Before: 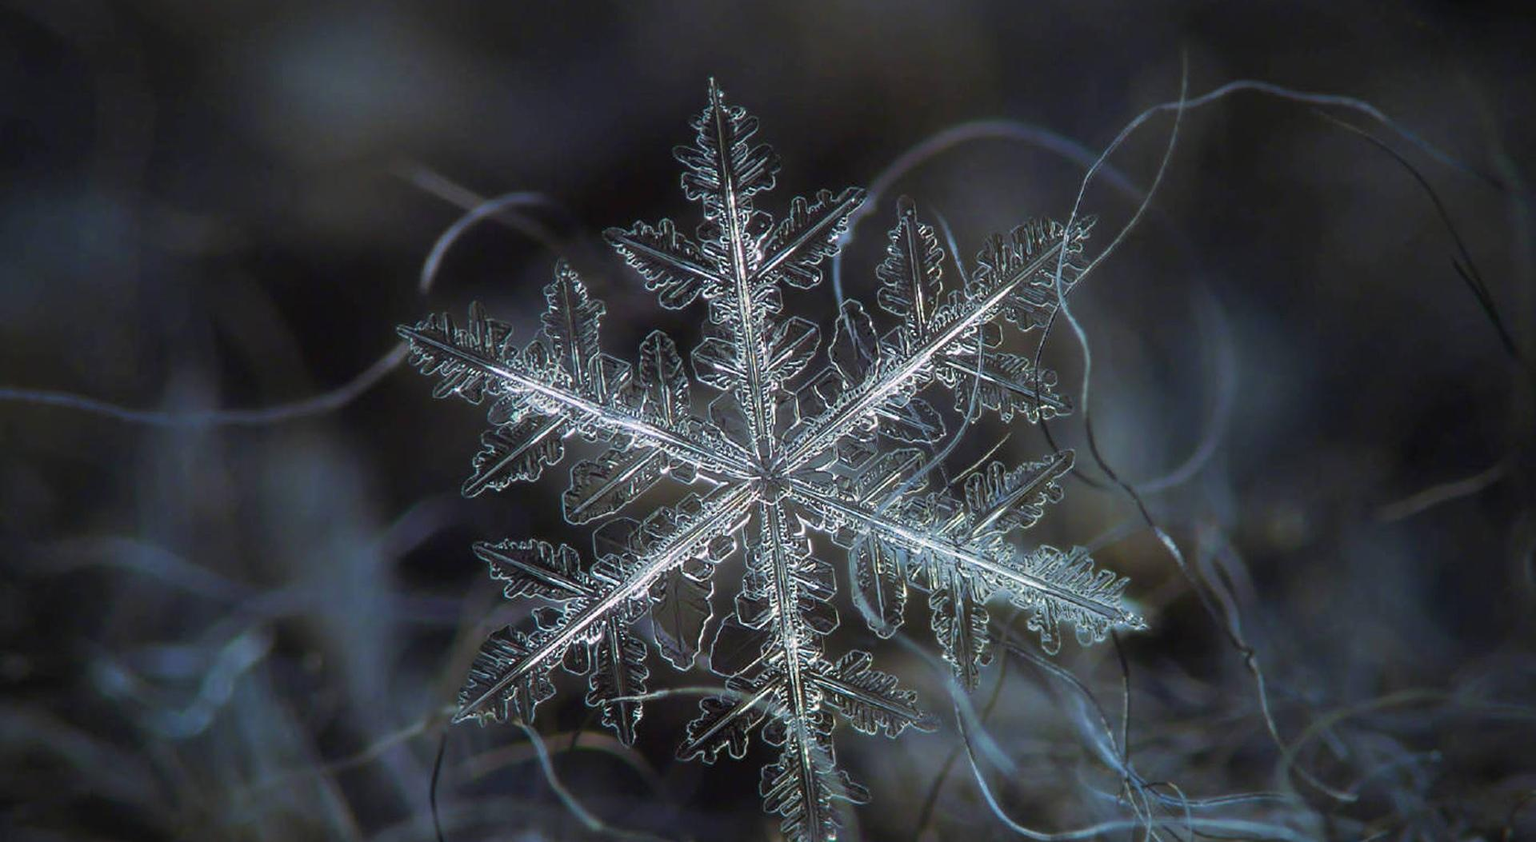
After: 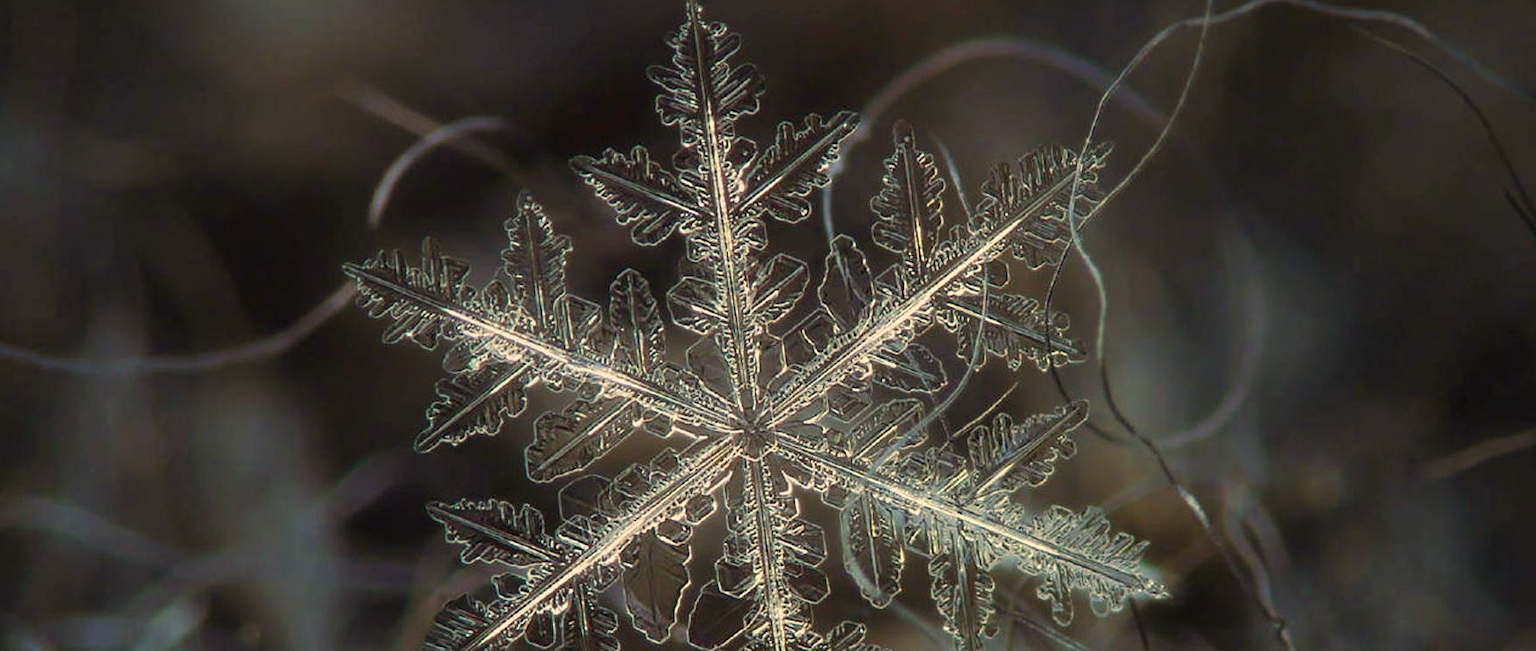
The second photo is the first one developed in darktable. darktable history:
white balance: red 1.138, green 0.996, blue 0.812
crop: left 5.596%, top 10.314%, right 3.534%, bottom 19.395%
